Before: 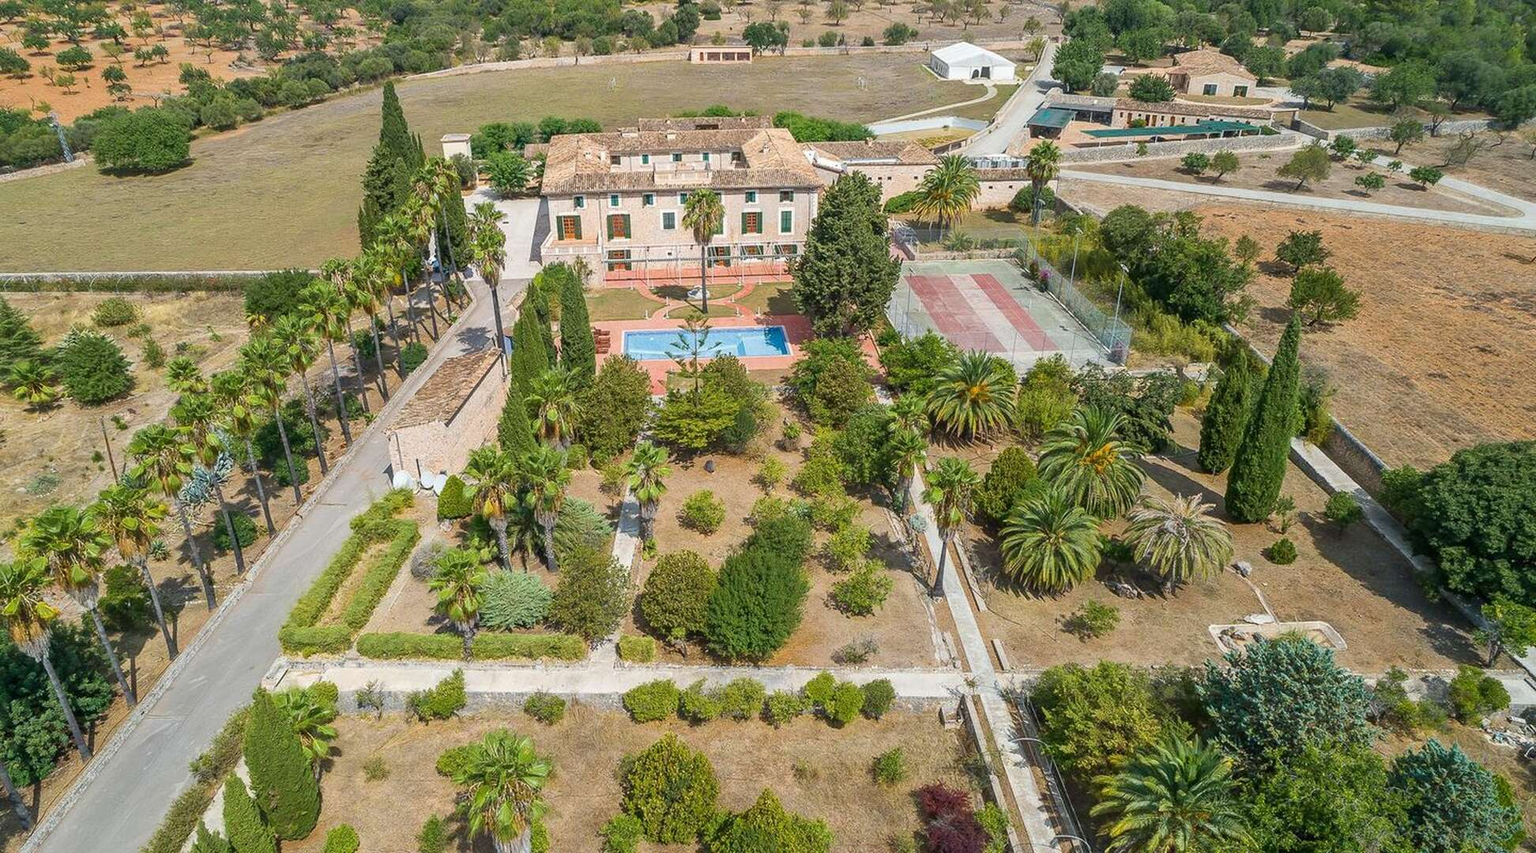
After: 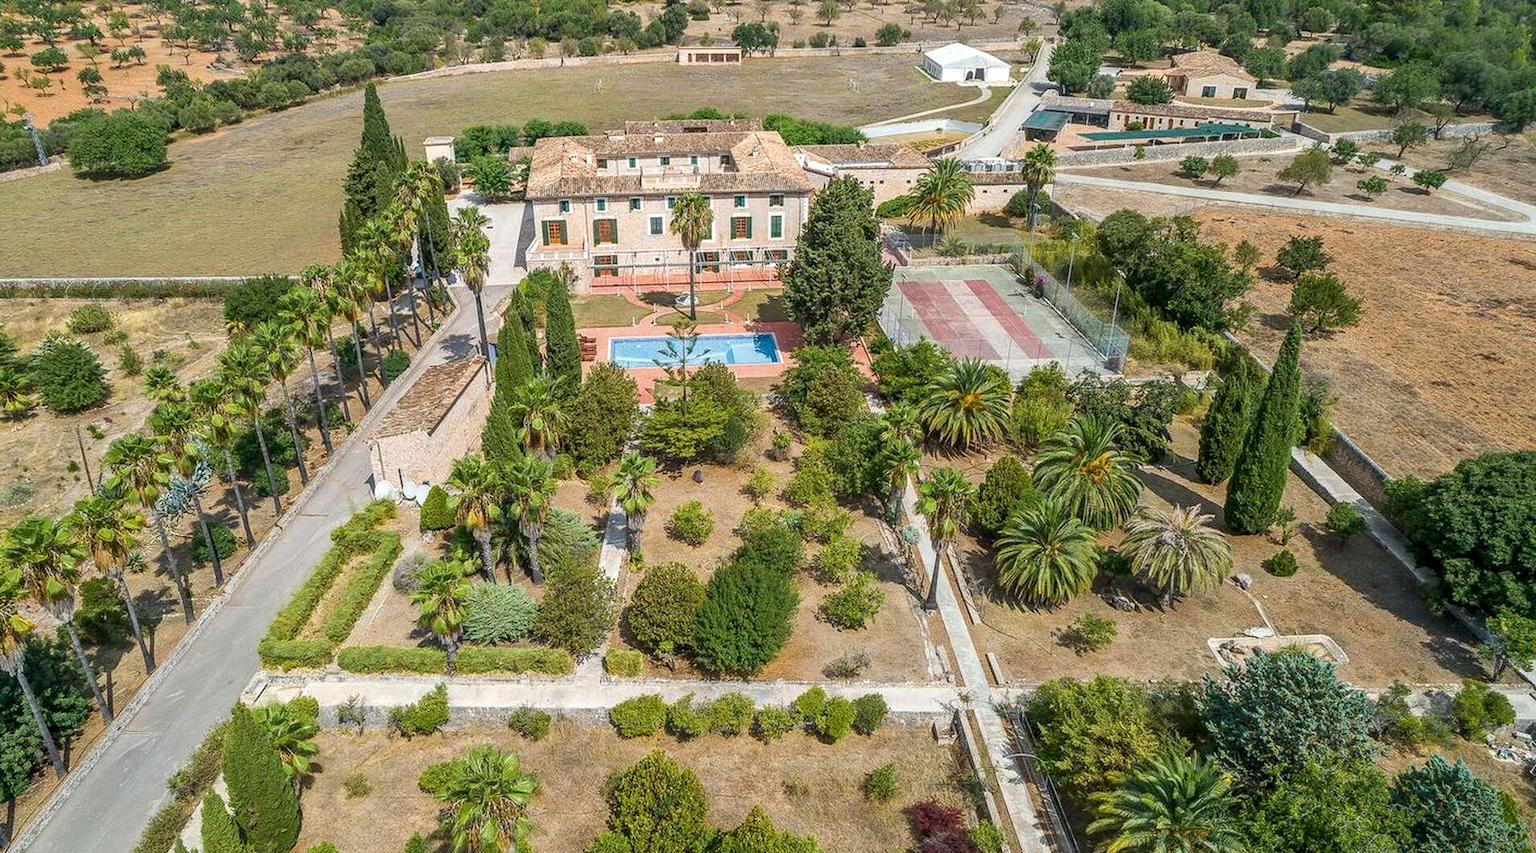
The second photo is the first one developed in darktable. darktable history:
local contrast: on, module defaults
white balance: red 1, blue 1
crop: left 1.743%, right 0.268%, bottom 2.011%
